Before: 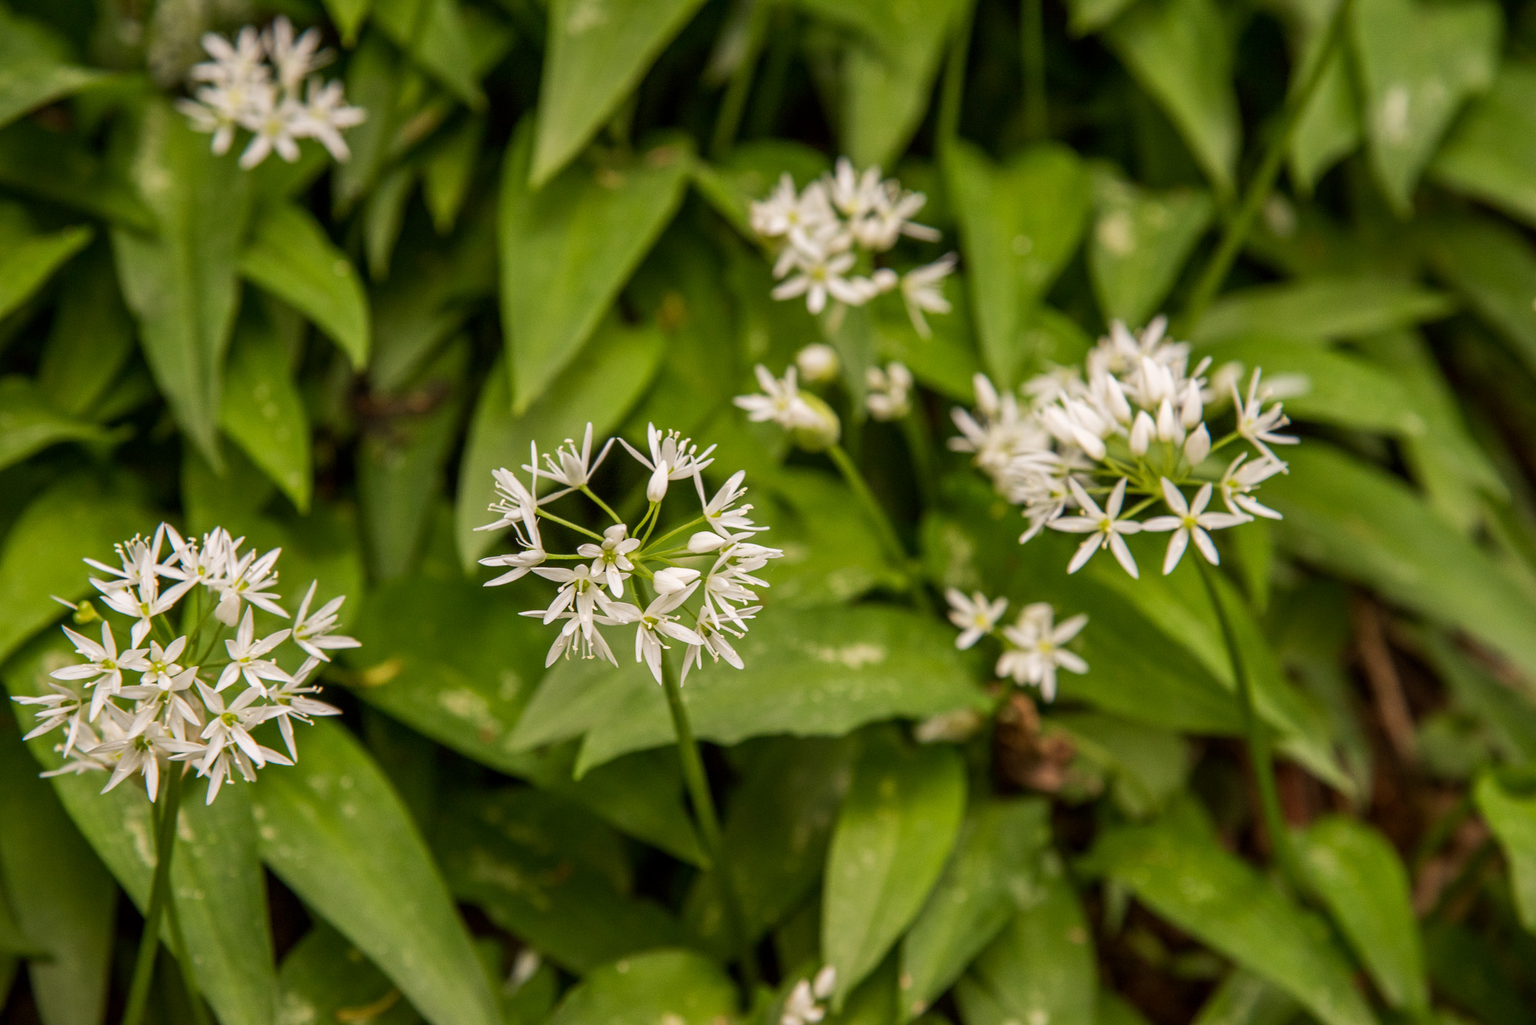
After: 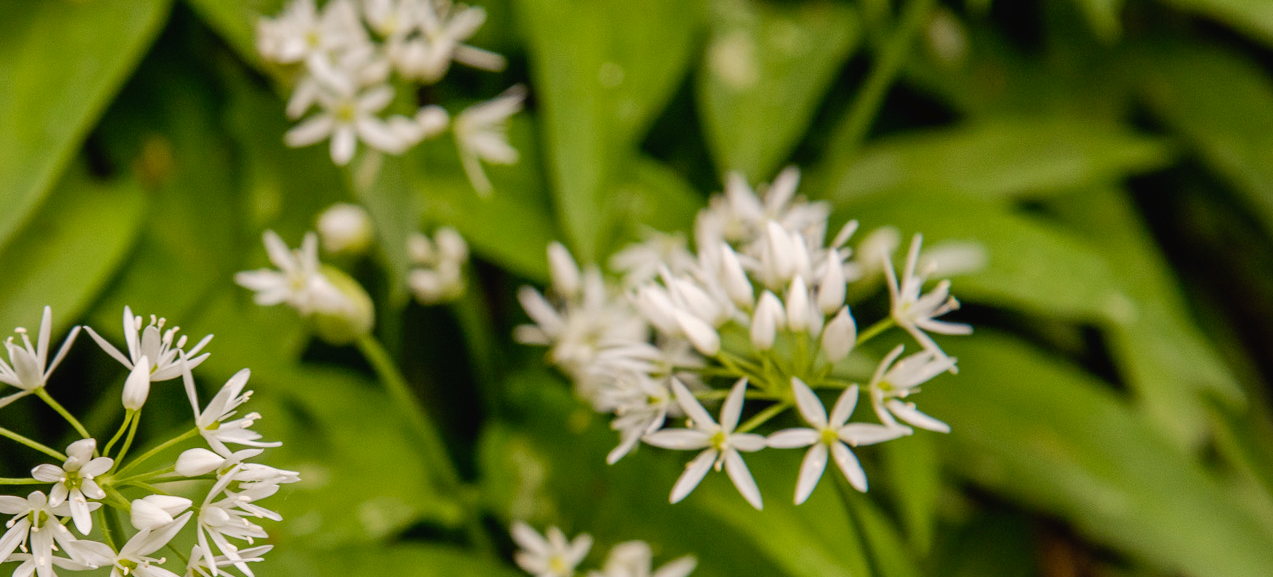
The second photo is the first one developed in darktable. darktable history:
tone curve: curves: ch0 [(0, 0) (0.003, 0.018) (0.011, 0.019) (0.025, 0.02) (0.044, 0.024) (0.069, 0.034) (0.1, 0.049) (0.136, 0.082) (0.177, 0.136) (0.224, 0.196) (0.277, 0.263) (0.335, 0.329) (0.399, 0.401) (0.468, 0.473) (0.543, 0.546) (0.623, 0.625) (0.709, 0.698) (0.801, 0.779) (0.898, 0.867) (1, 1)], preserve colors none
crop: left 36.005%, top 18.293%, right 0.31%, bottom 38.444%
